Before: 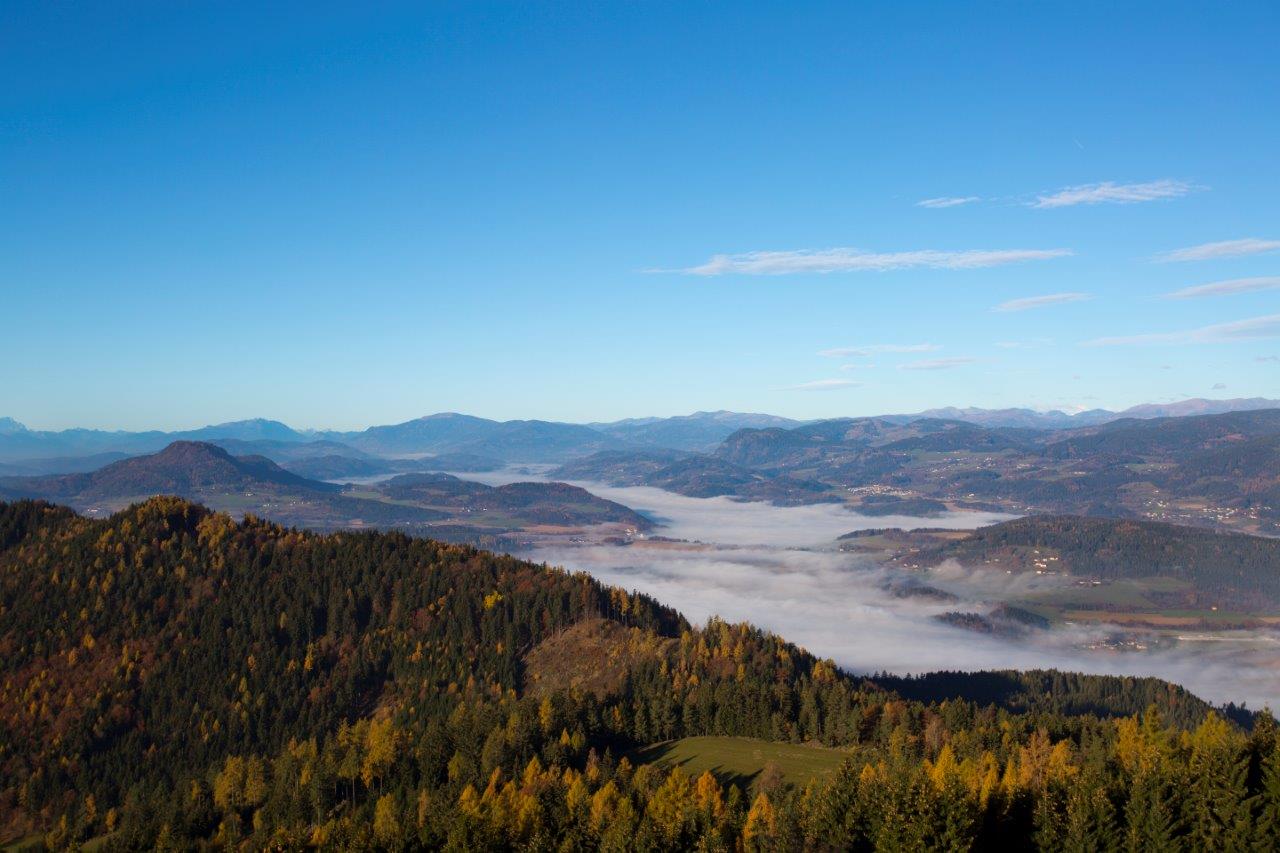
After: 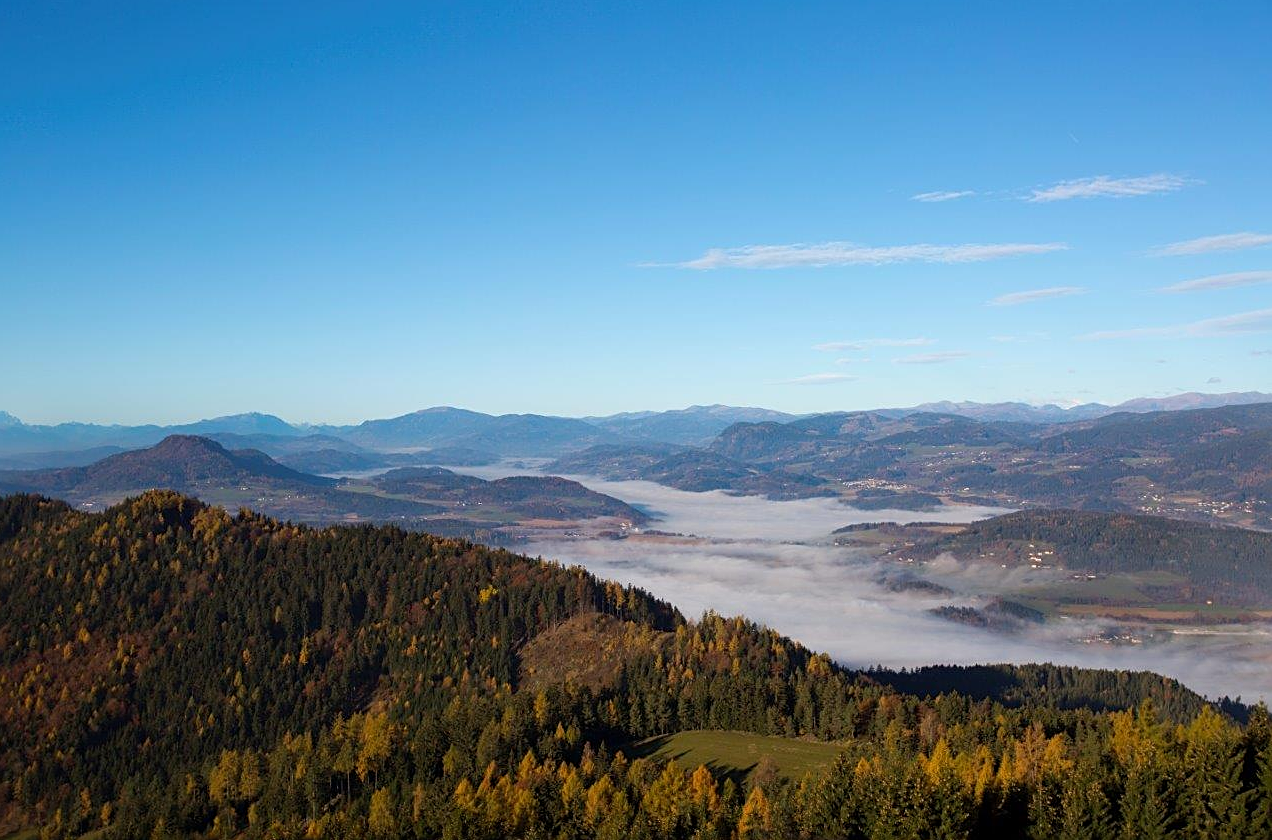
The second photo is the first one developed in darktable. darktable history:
sharpen: on, module defaults
crop: left 0.427%, top 0.709%, right 0.188%, bottom 0.728%
tone curve: curves: ch0 [(0, 0) (0.584, 0.595) (1, 1)], preserve colors none
